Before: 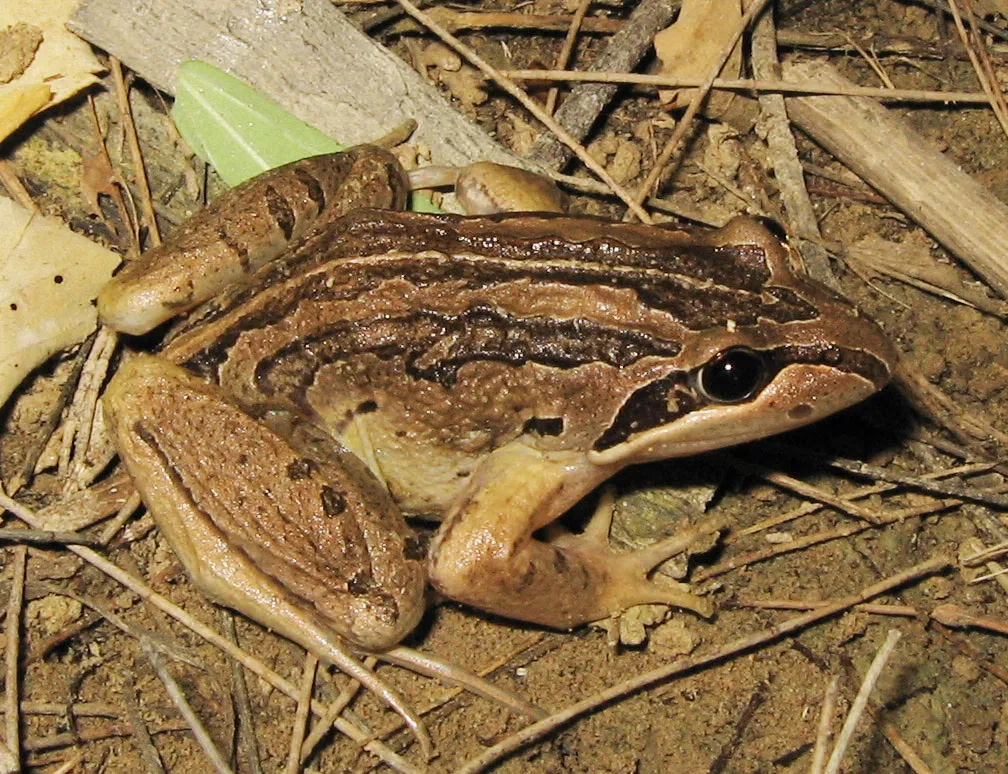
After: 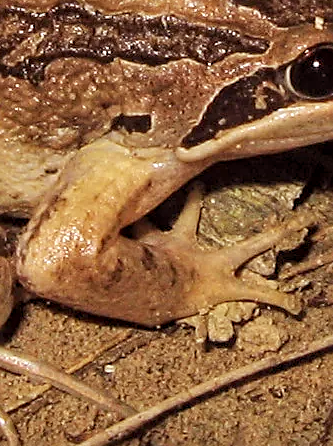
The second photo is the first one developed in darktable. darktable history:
sharpen: on, module defaults
crop: left 40.878%, top 39.176%, right 25.993%, bottom 3.081%
contrast brightness saturation: saturation -0.05
local contrast: on, module defaults
rgb levels: mode RGB, independent channels, levels [[0, 0.474, 1], [0, 0.5, 1], [0, 0.5, 1]]
